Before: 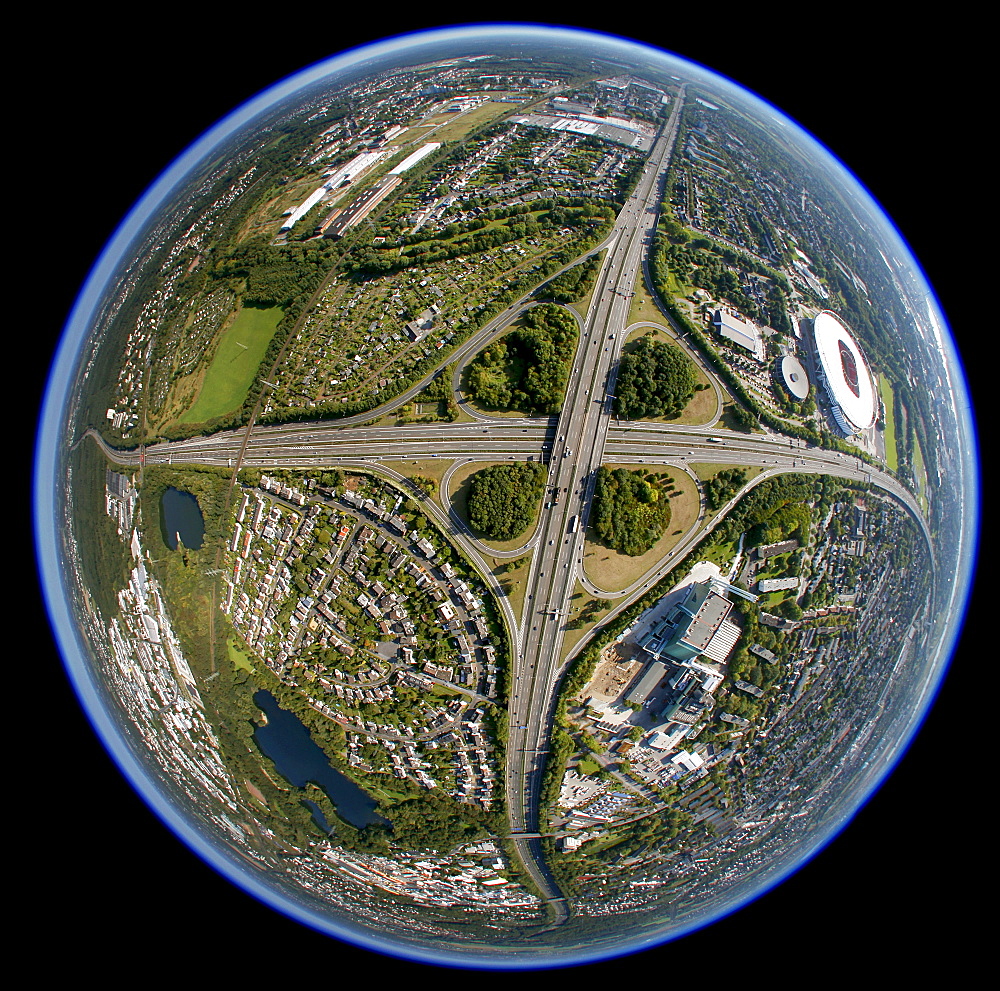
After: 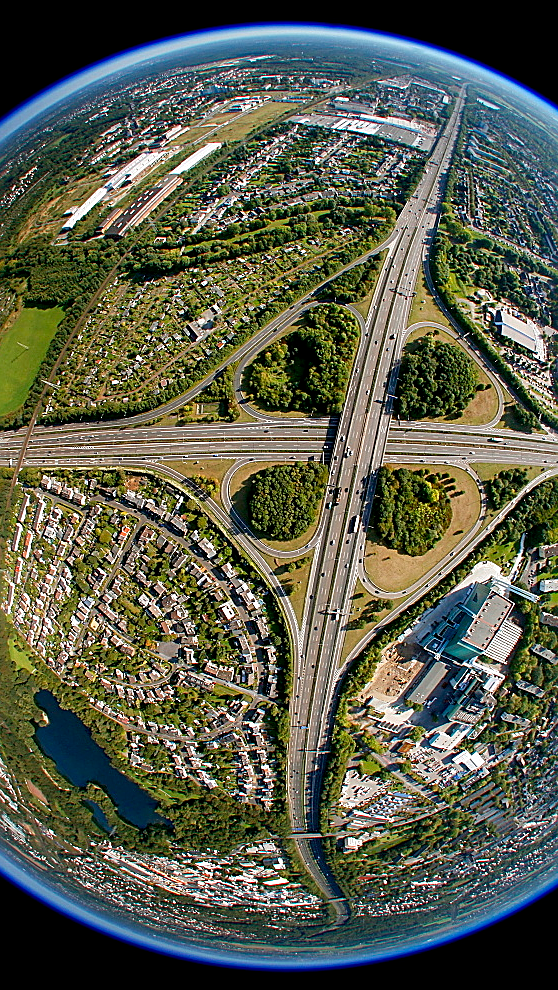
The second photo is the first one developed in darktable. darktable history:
crop: left 21.954%, right 22.15%, bottom 0.014%
sharpen: on, module defaults
